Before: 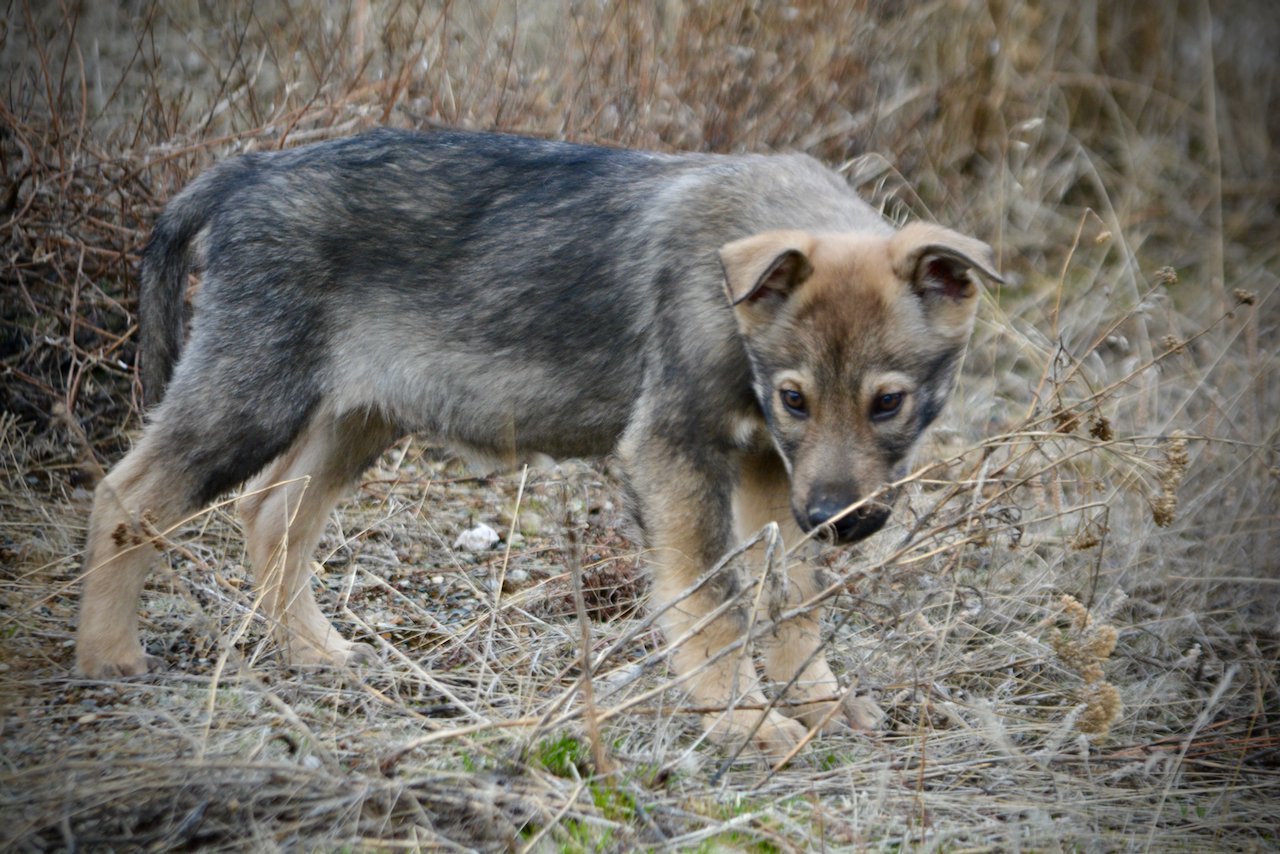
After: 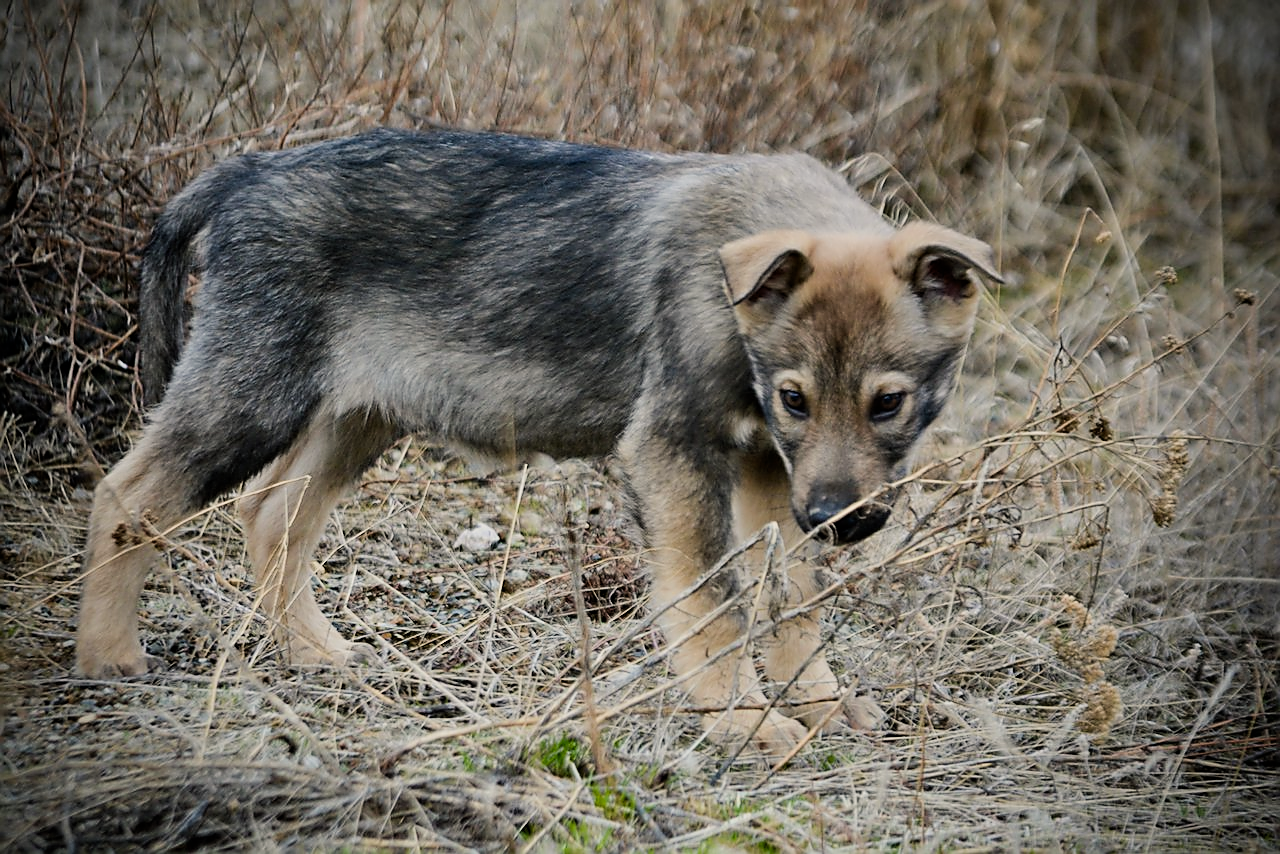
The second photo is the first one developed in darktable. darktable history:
sharpen: radius 1.397, amount 1.257, threshold 0.846
filmic rgb: black relative exposure -6.7 EV, white relative exposure 4.56 EV, threshold 5.99 EV, hardness 3.24, contrast in shadows safe, enable highlight reconstruction true
color balance rgb: shadows lift › chroma 0.883%, shadows lift › hue 113.18°, power › hue 71.8°, highlights gain › chroma 2.013%, highlights gain › hue 72.78°, perceptual saturation grading › global saturation 0.769%, perceptual brilliance grading › highlights 14.017%, perceptual brilliance grading › shadows -19.145%, global vibrance 16.843%, saturation formula JzAzBz (2021)
